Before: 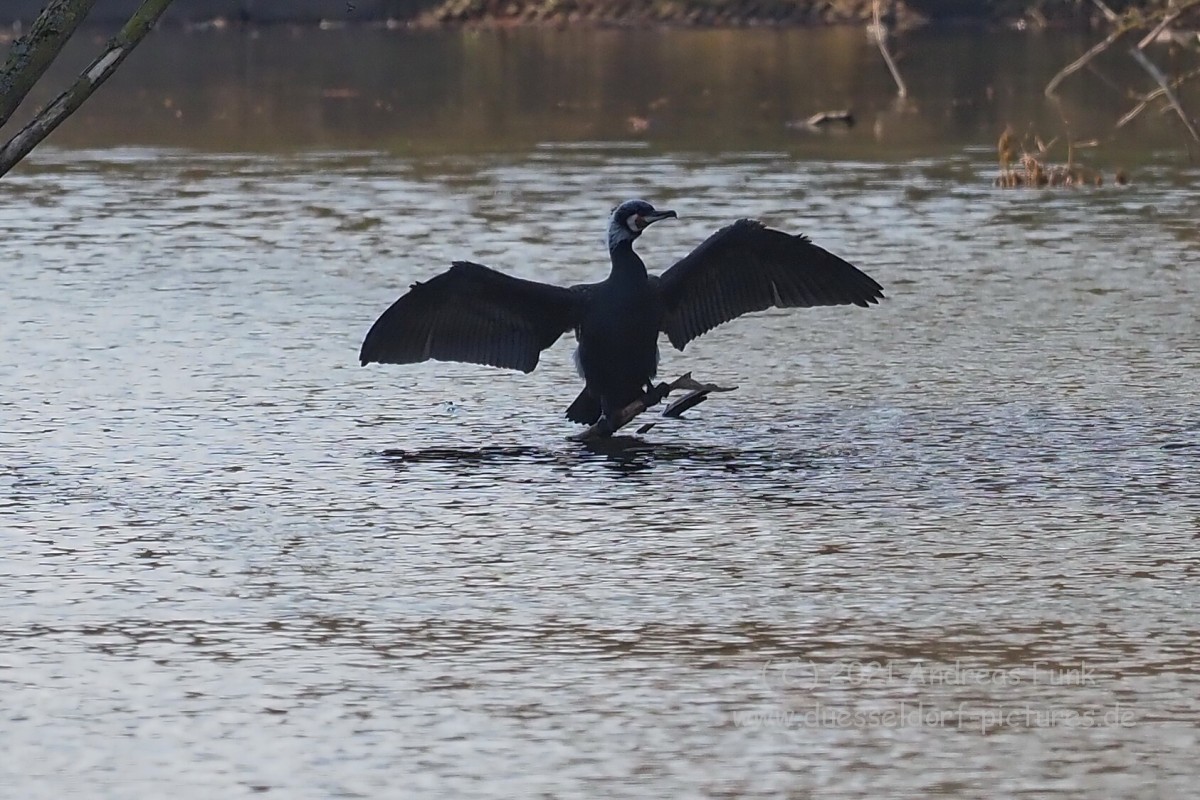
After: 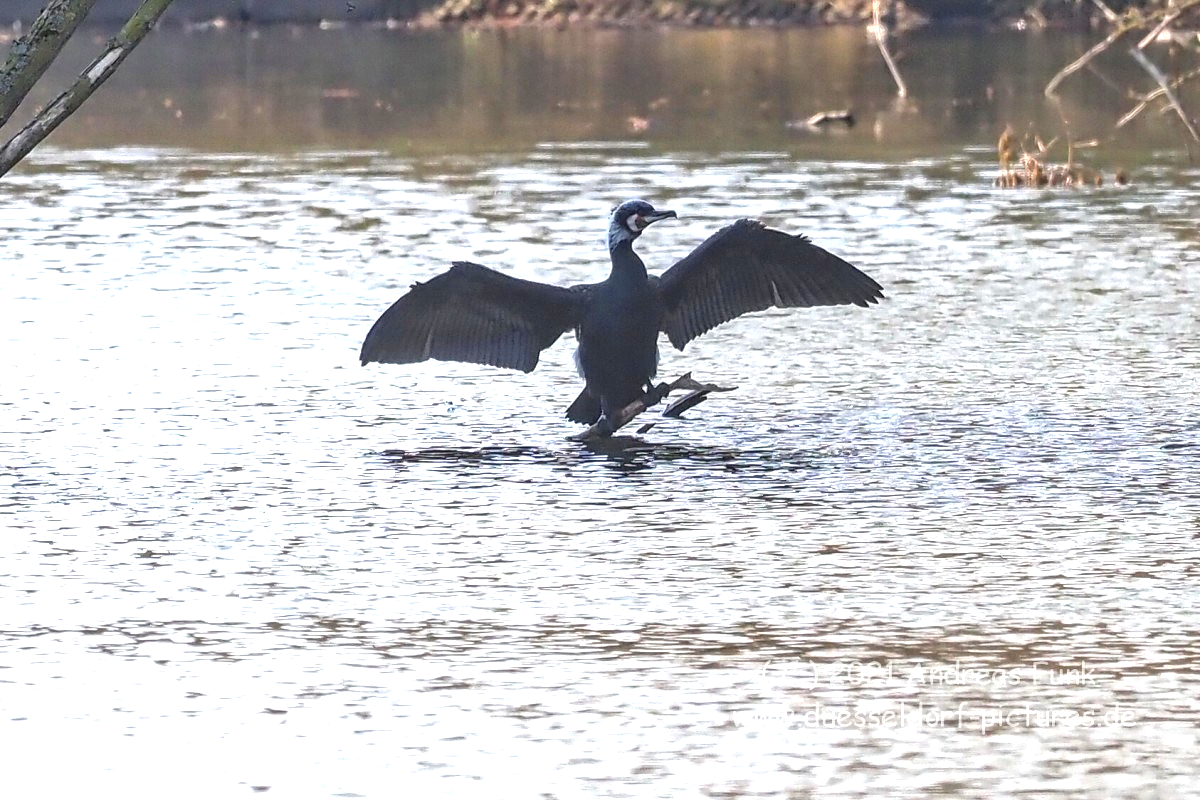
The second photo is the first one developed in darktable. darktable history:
exposure: black level correction 0, exposure 1.4 EV, compensate highlight preservation false
local contrast: detail 130%
